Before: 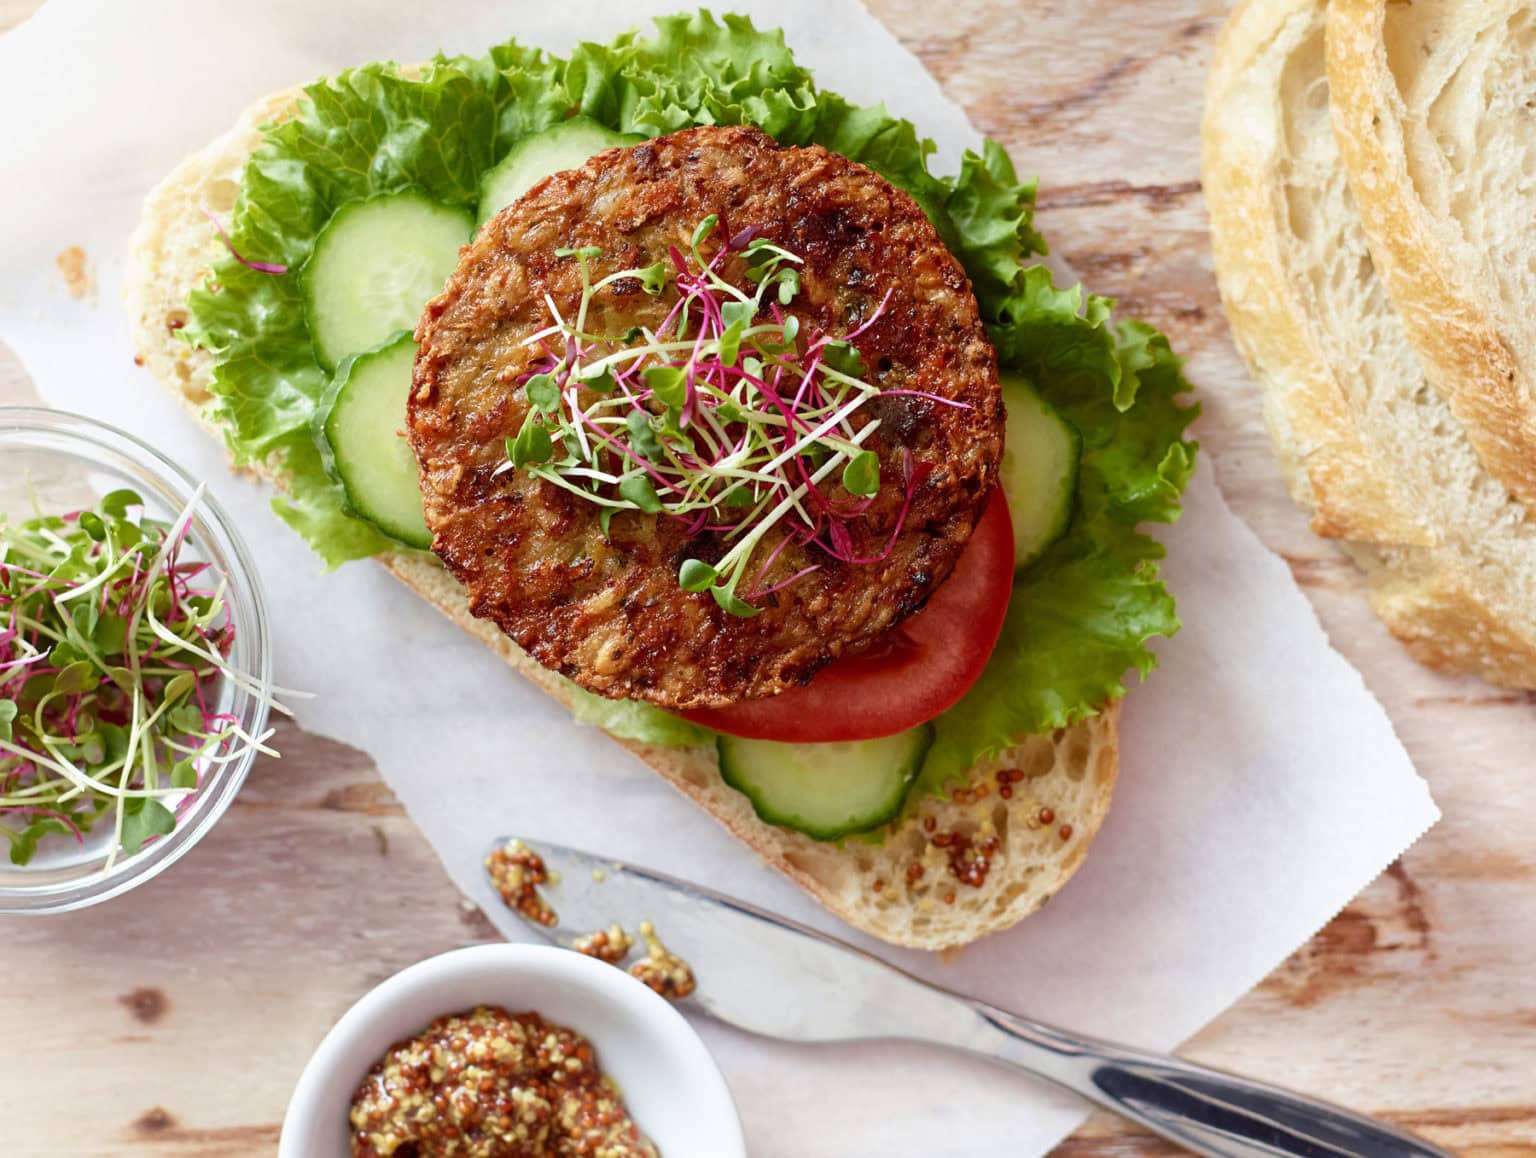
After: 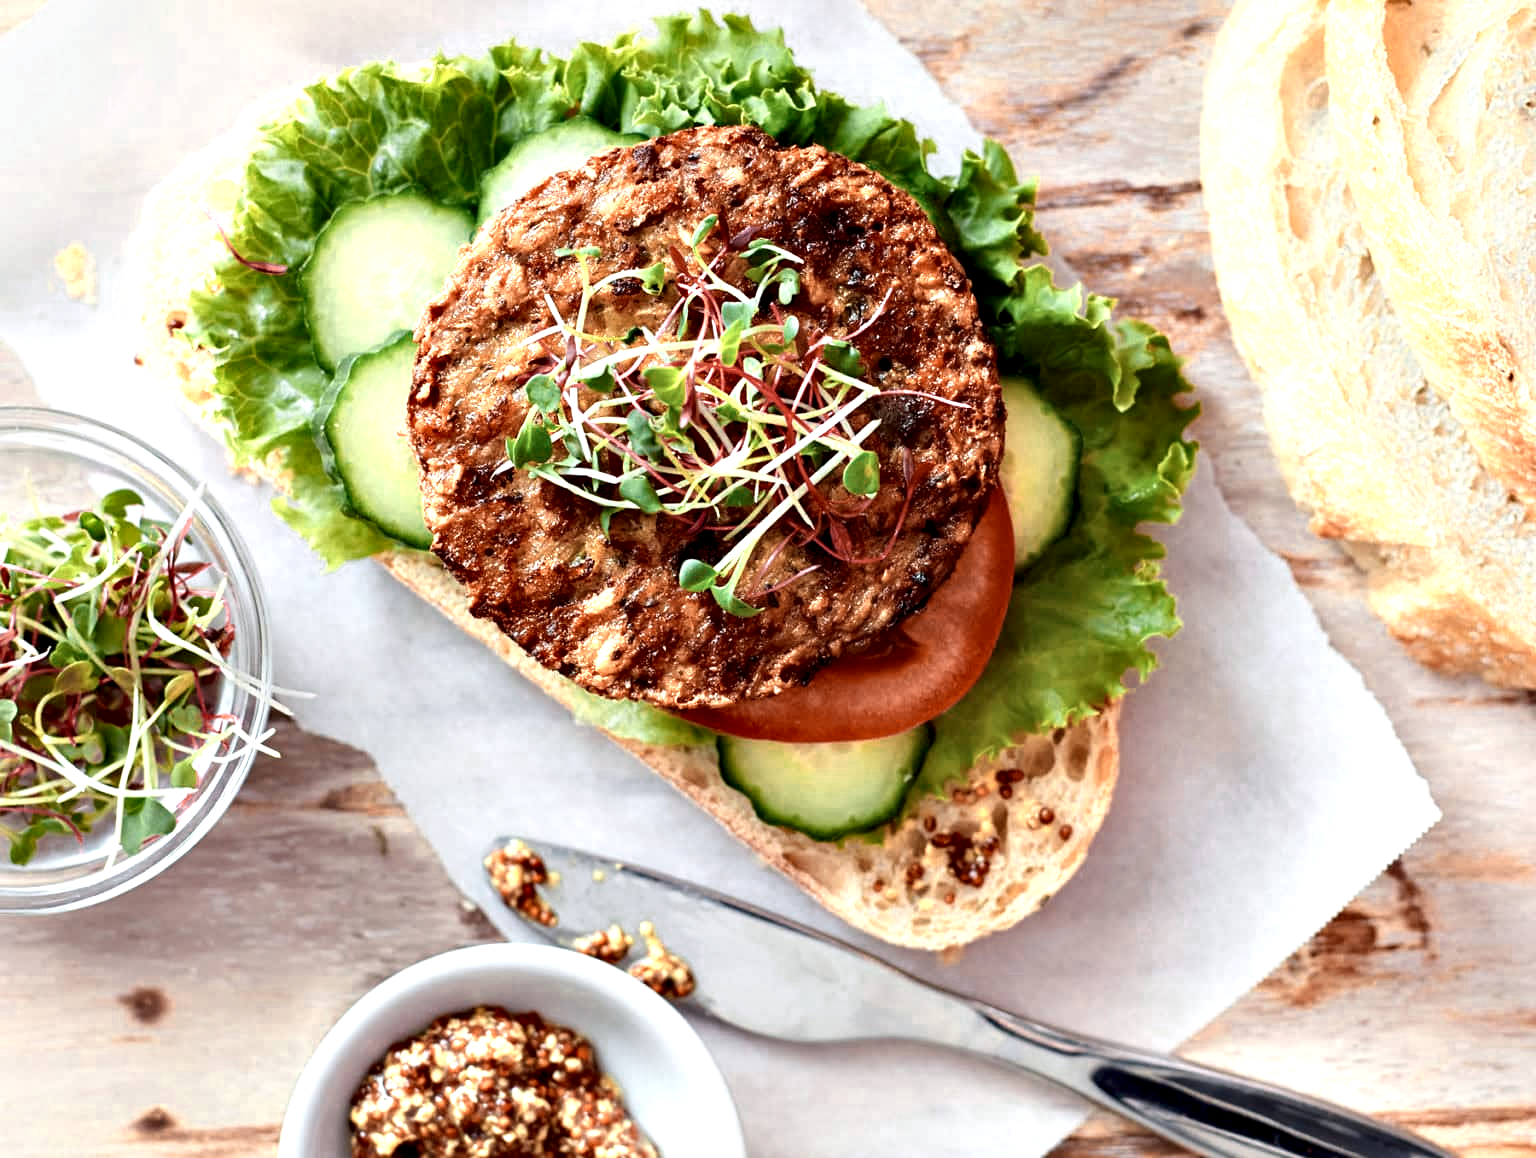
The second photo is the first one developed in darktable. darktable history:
contrast equalizer: octaves 7, y [[0.6 ×6], [0.55 ×6], [0 ×6], [0 ×6], [0 ×6]]
color zones: curves: ch0 [(0.018, 0.548) (0.224, 0.64) (0.425, 0.447) (0.675, 0.575) (0.732, 0.579)]; ch1 [(0.066, 0.487) (0.25, 0.5) (0.404, 0.43) (0.75, 0.421) (0.956, 0.421)]; ch2 [(0.044, 0.561) (0.215, 0.465) (0.399, 0.544) (0.465, 0.548) (0.614, 0.447) (0.724, 0.43) (0.882, 0.623) (0.956, 0.632)], mix 42.69%
